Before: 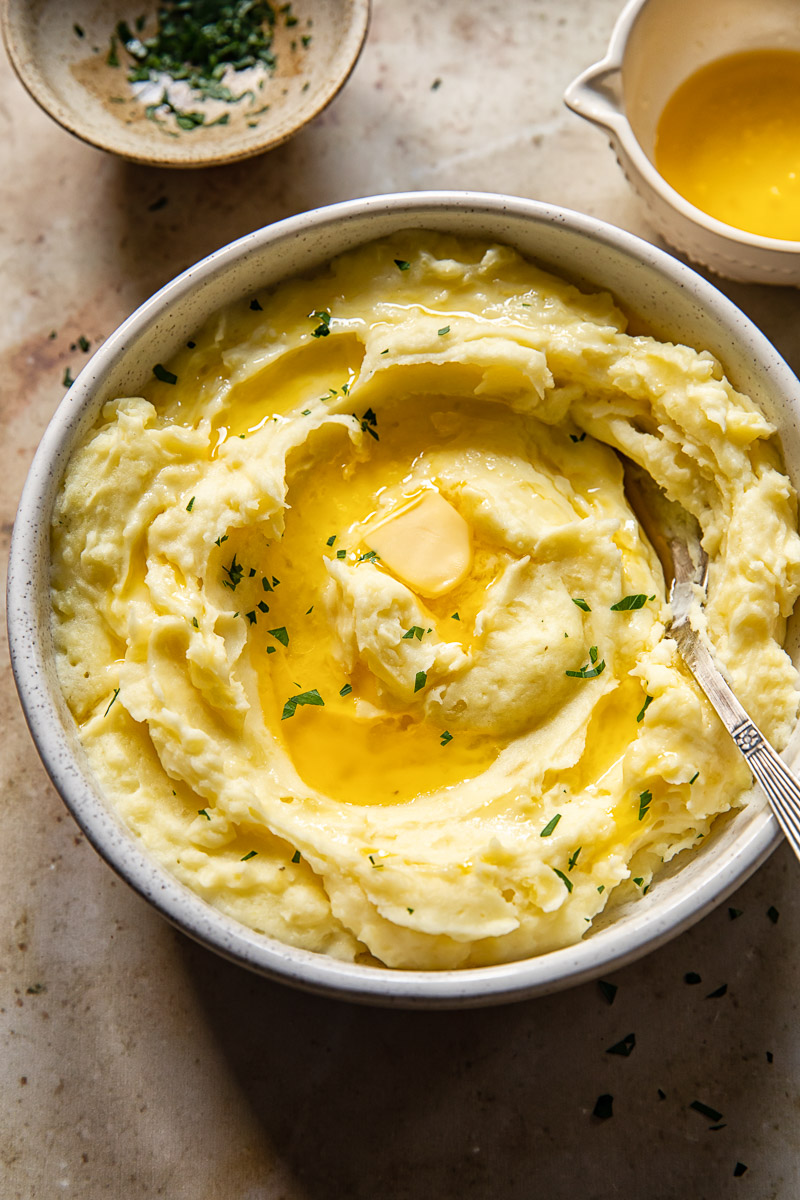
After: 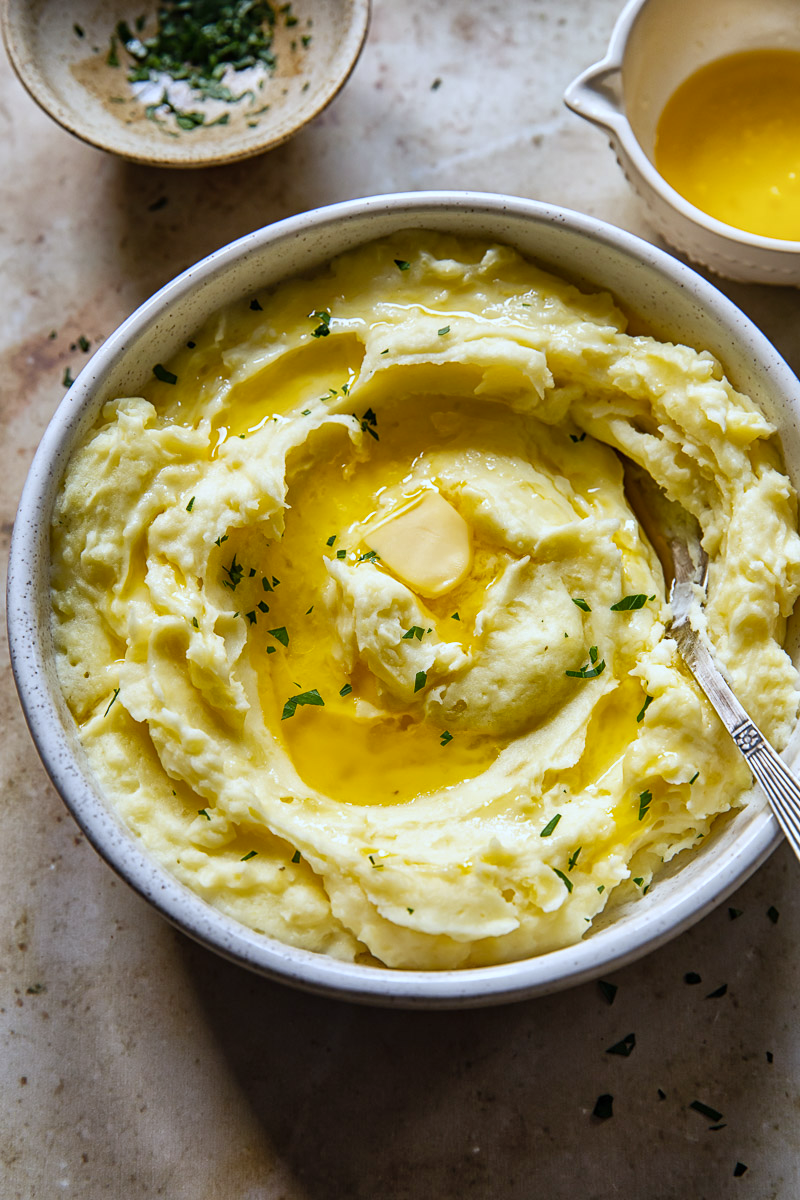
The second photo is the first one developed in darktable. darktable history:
white balance: red 0.931, blue 1.11
shadows and highlights: soften with gaussian
